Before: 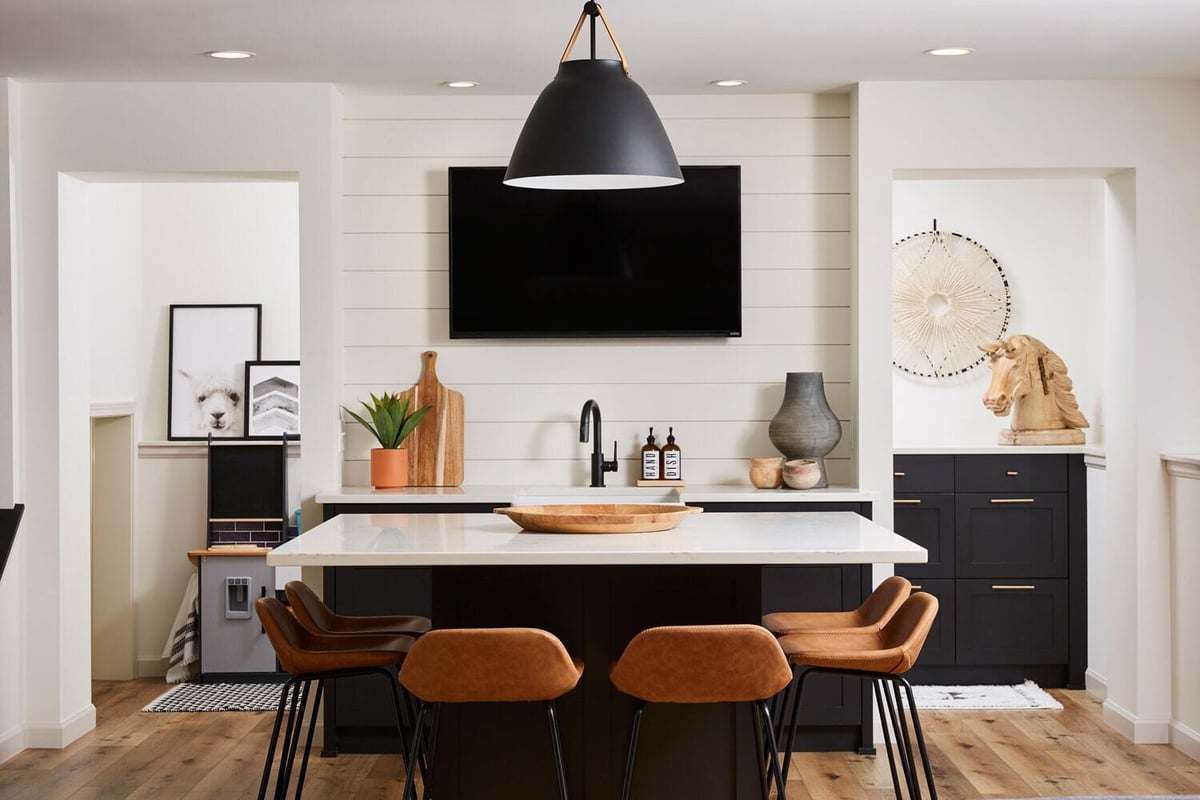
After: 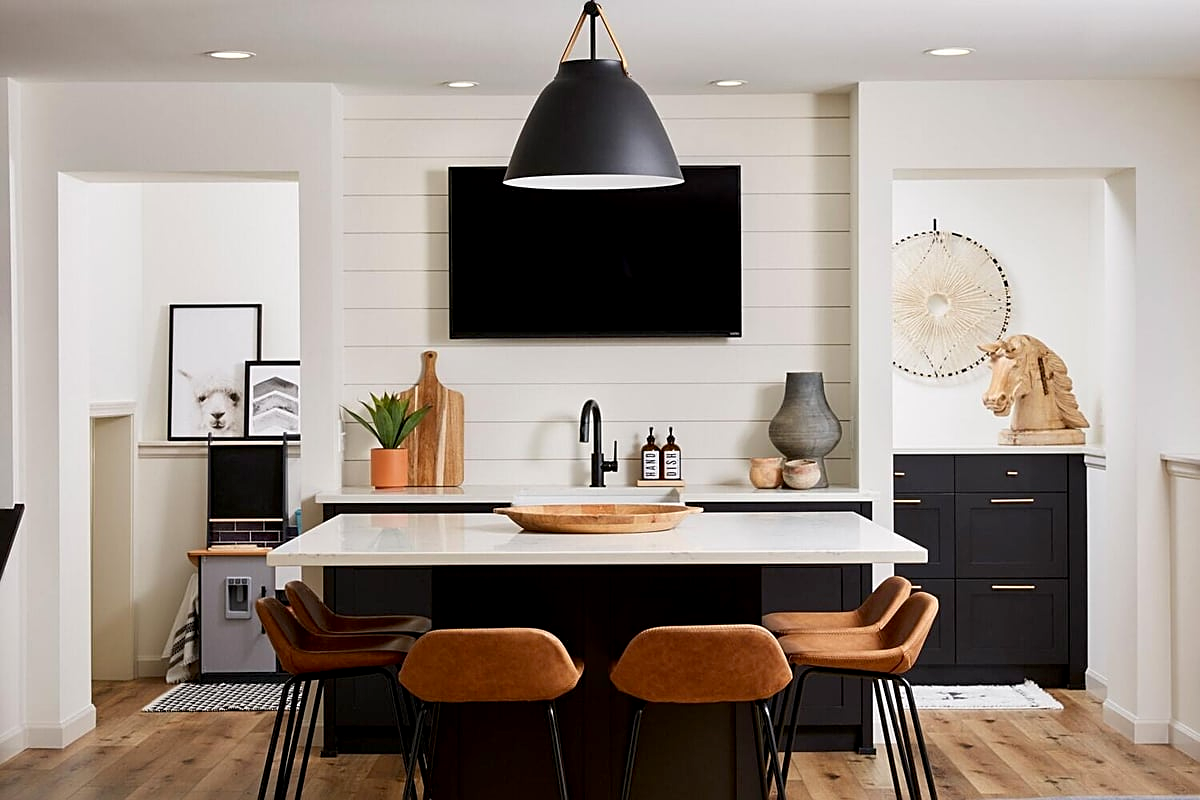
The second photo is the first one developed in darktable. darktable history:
exposure: black level correction 0.004, exposure 0.014 EV, compensate highlight preservation false
sharpen: on, module defaults
